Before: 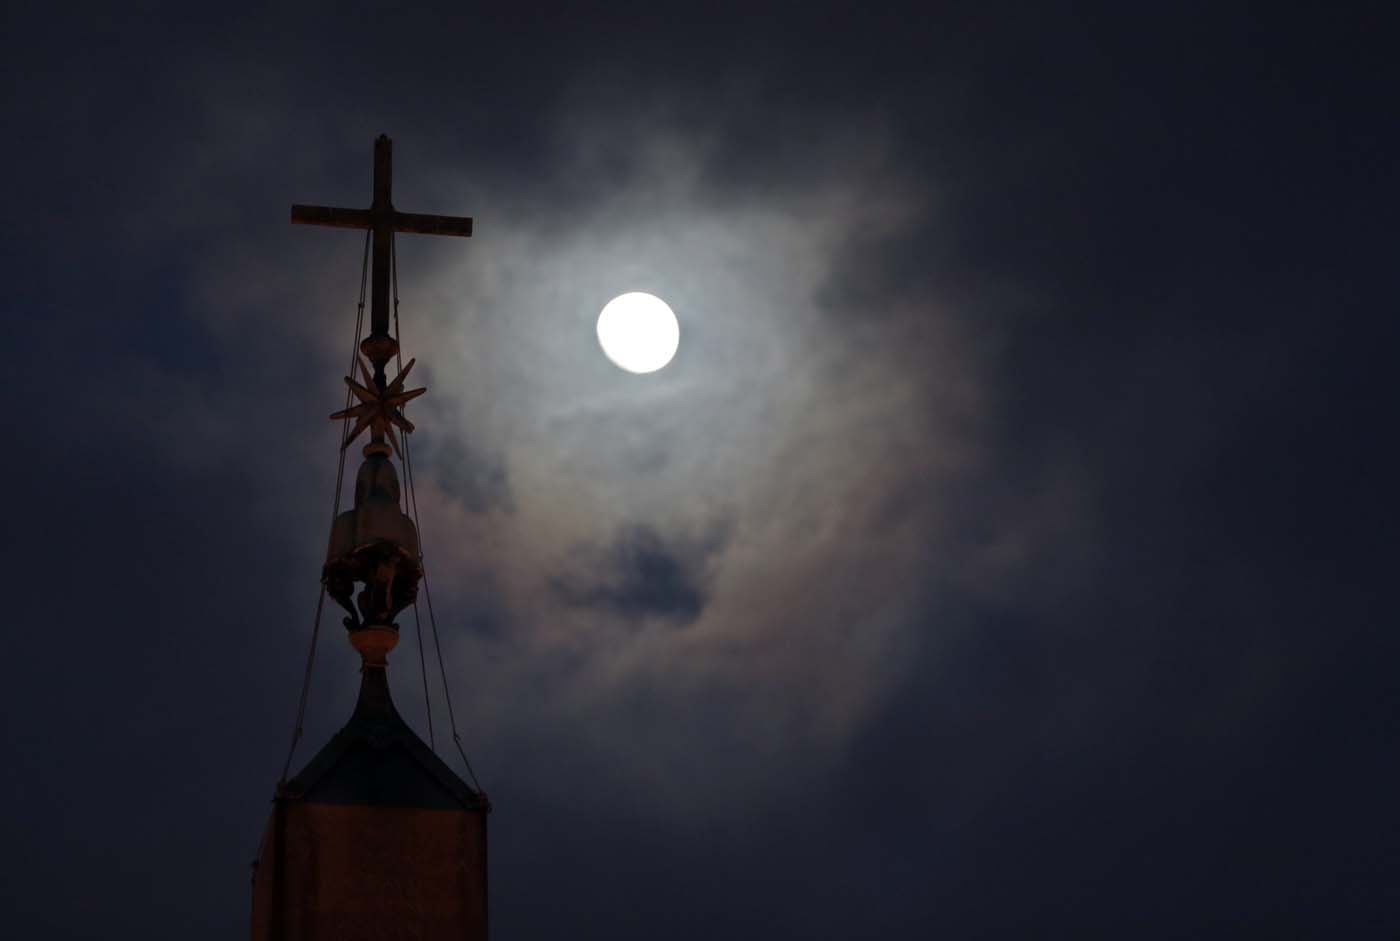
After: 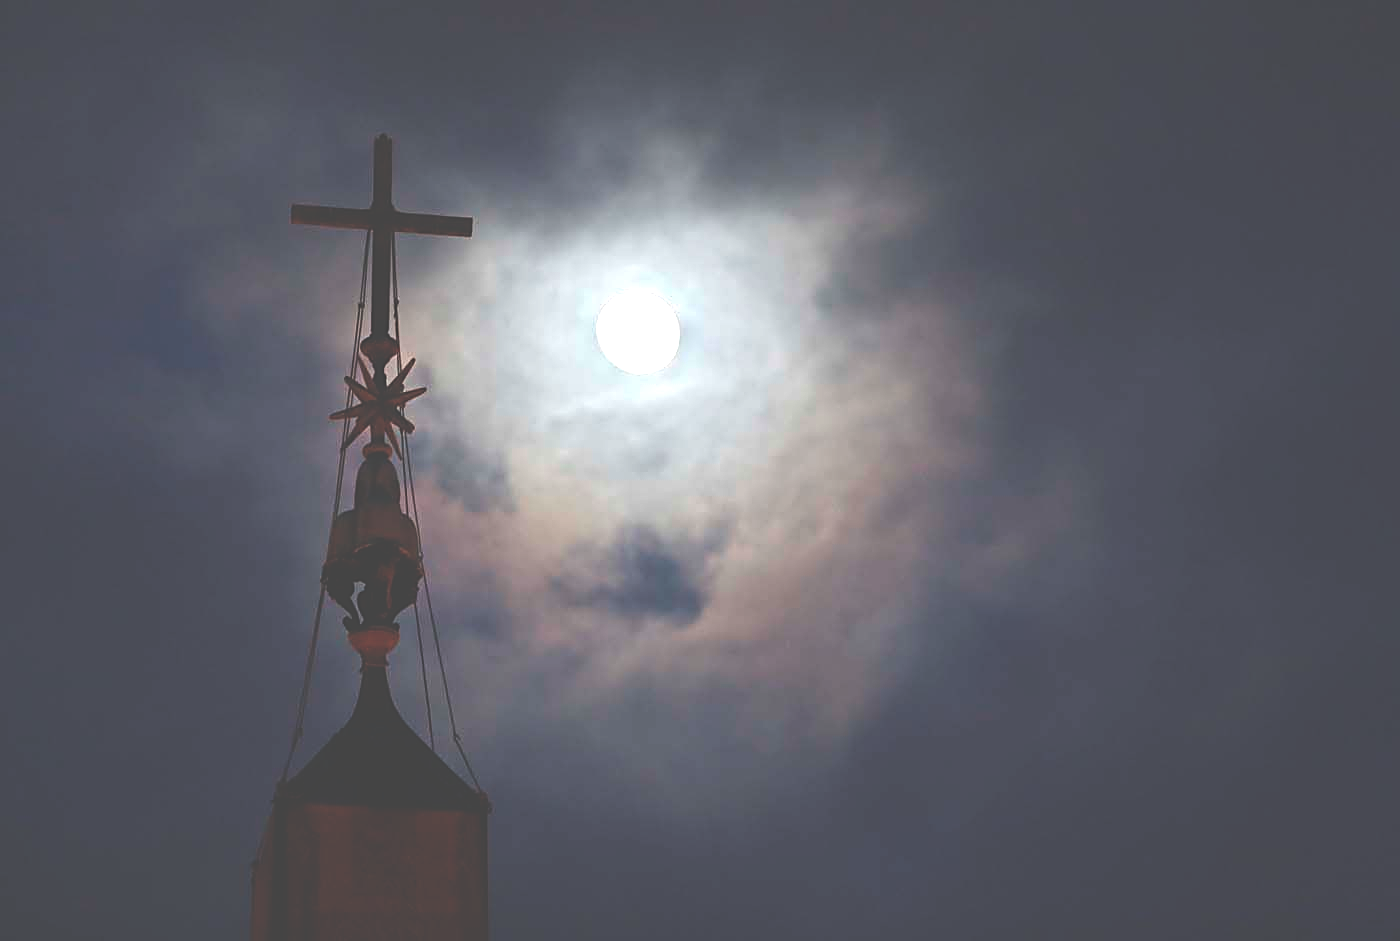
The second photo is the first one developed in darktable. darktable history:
sharpen: on, module defaults
exposure: black level correction -0.023, exposure 1.397 EV, compensate highlight preservation false
